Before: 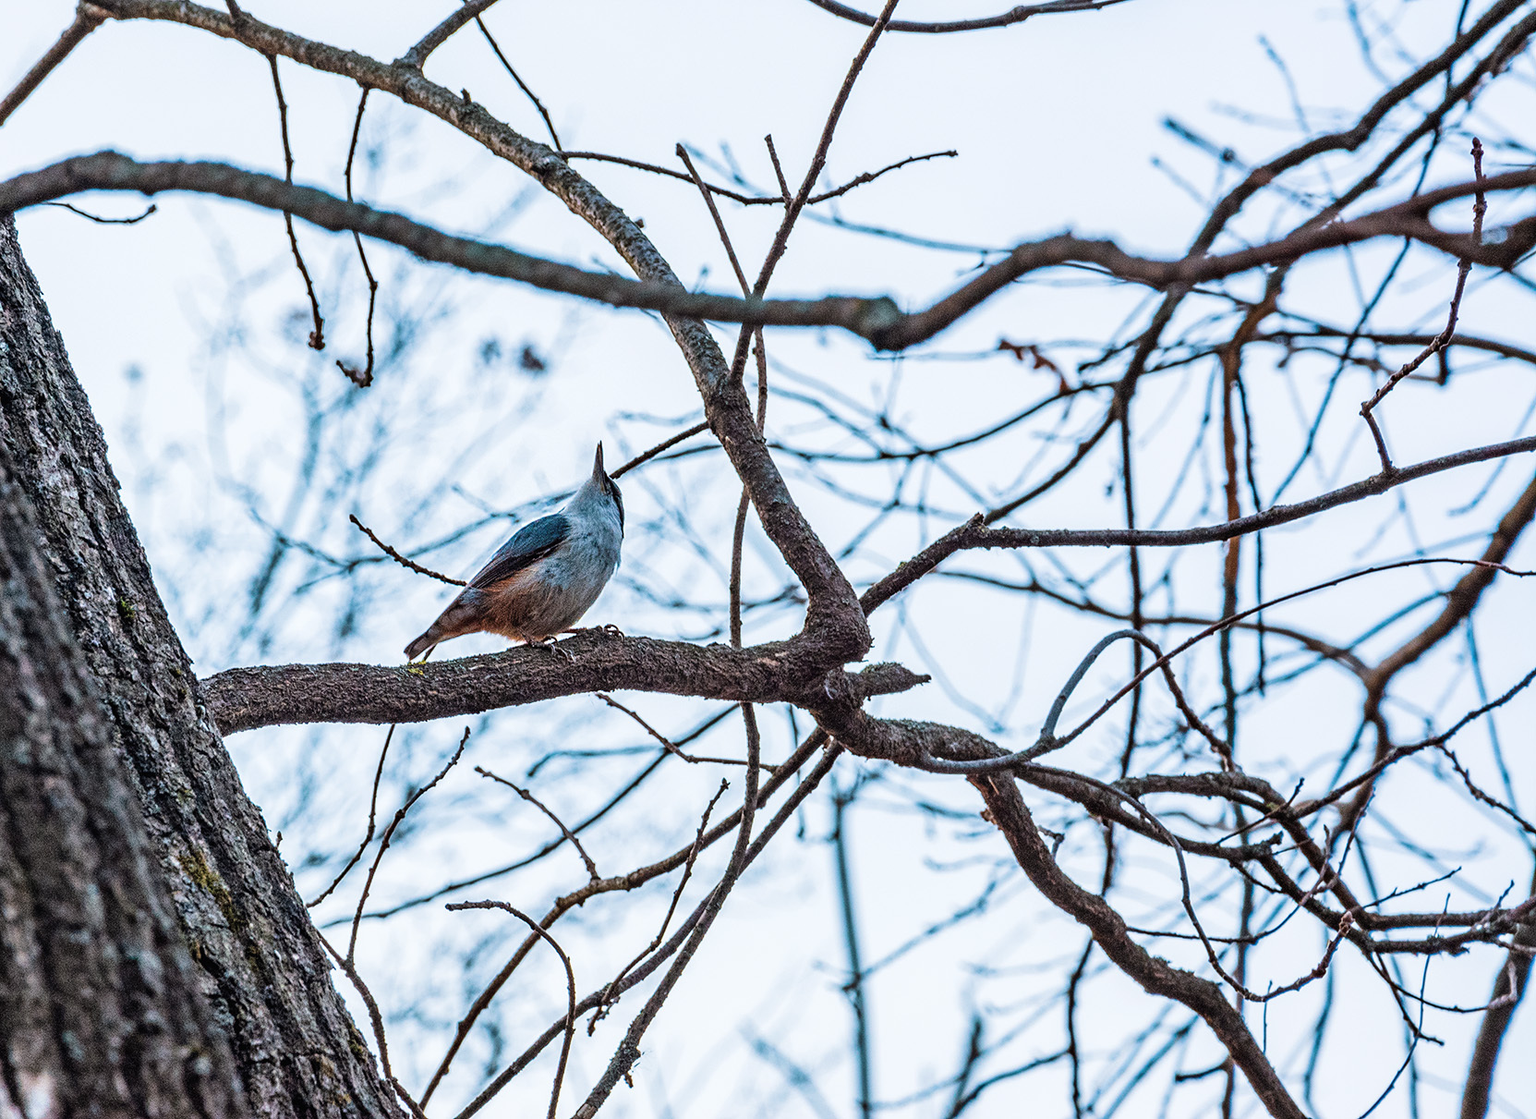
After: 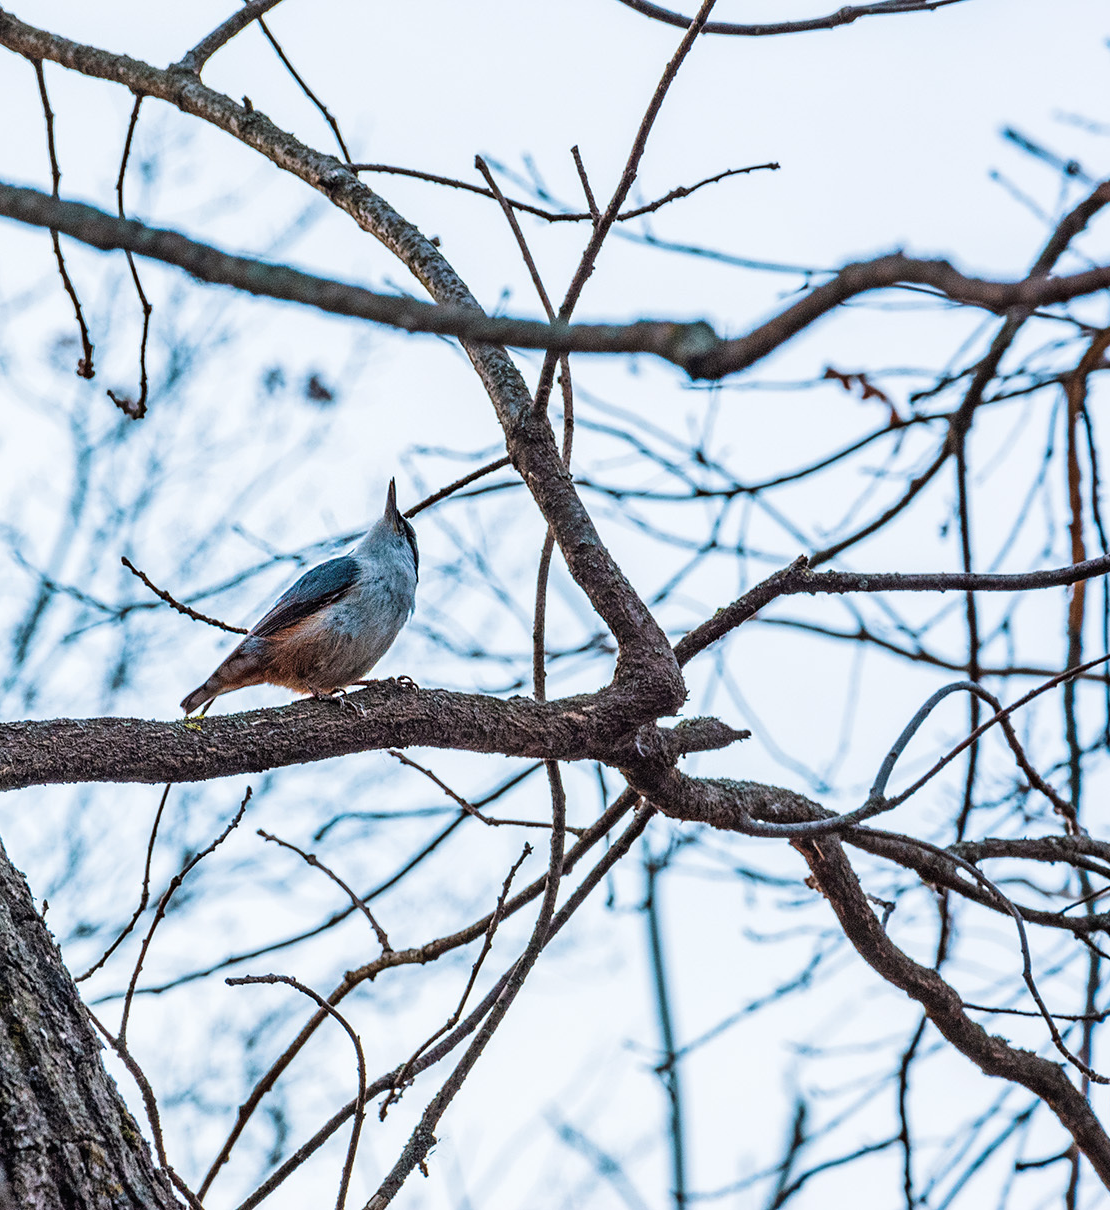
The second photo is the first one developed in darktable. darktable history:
crop and rotate: left 15.513%, right 17.689%
